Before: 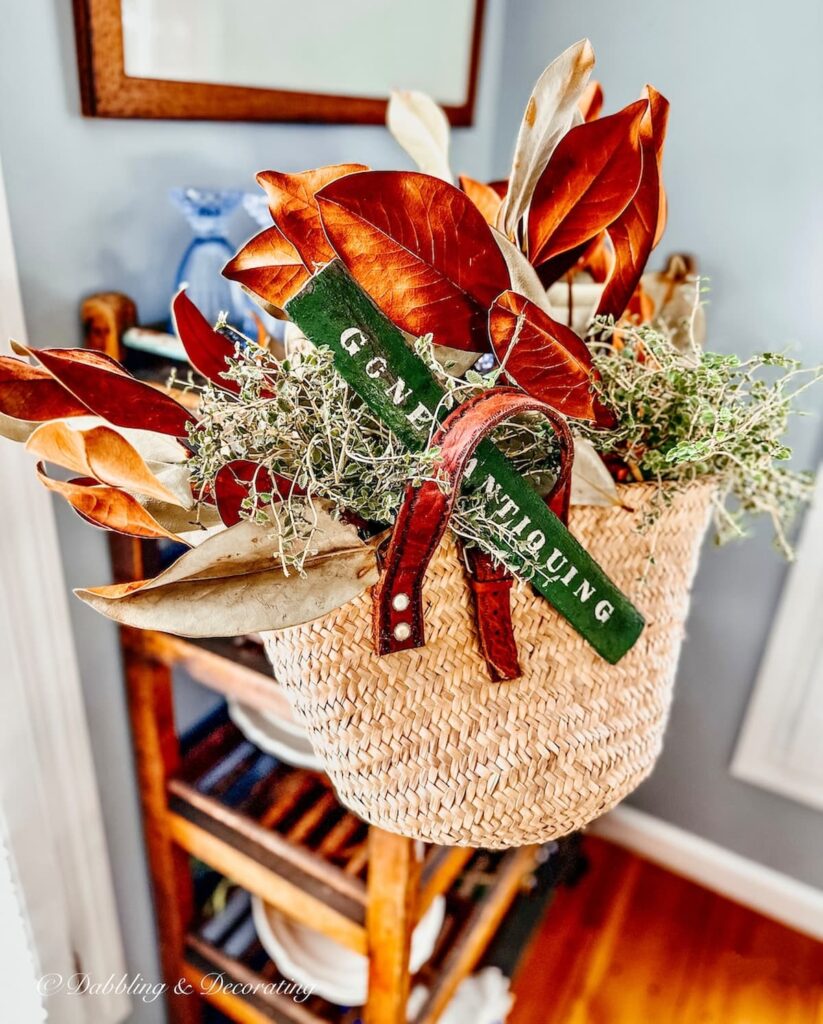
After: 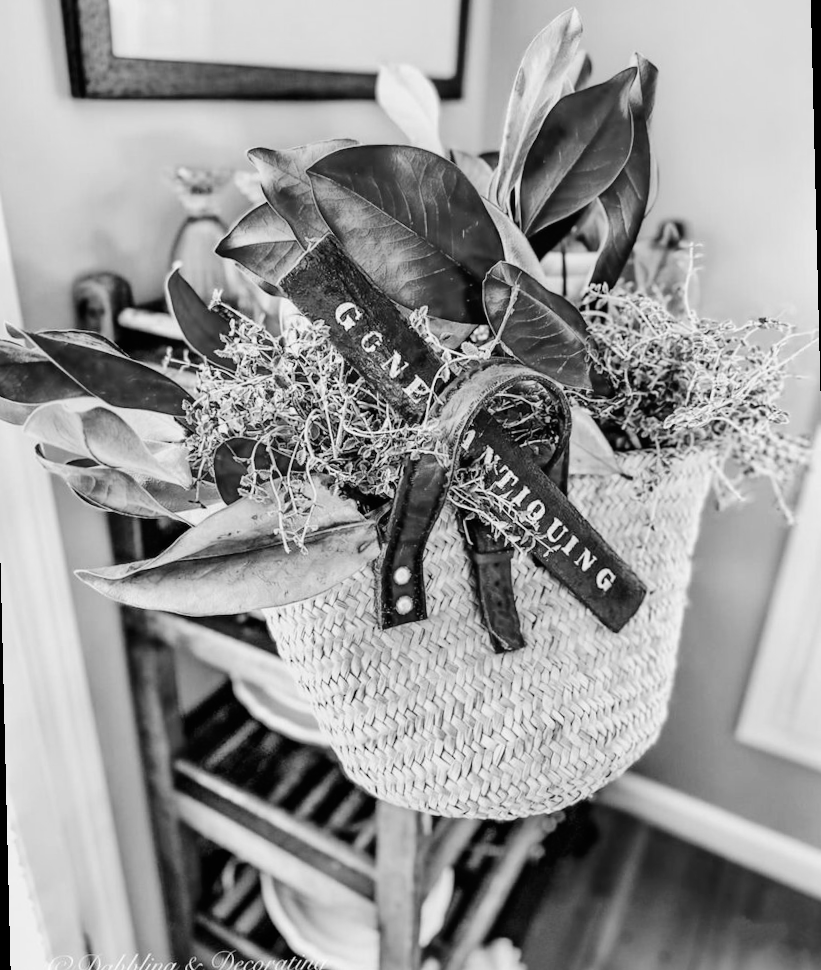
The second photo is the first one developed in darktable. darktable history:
rotate and perspective: rotation -1.42°, crop left 0.016, crop right 0.984, crop top 0.035, crop bottom 0.965
tone curve: curves: ch0 [(0.003, 0) (0.066, 0.023) (0.149, 0.094) (0.264, 0.238) (0.395, 0.421) (0.517, 0.56) (0.688, 0.743) (0.813, 0.846) (1, 1)]; ch1 [(0, 0) (0.164, 0.115) (0.337, 0.332) (0.39, 0.398) (0.464, 0.461) (0.501, 0.5) (0.521, 0.535) (0.571, 0.588) (0.652, 0.681) (0.733, 0.749) (0.811, 0.796) (1, 1)]; ch2 [(0, 0) (0.337, 0.382) (0.464, 0.476) (0.501, 0.502) (0.527, 0.54) (0.556, 0.567) (0.6, 0.59) (0.687, 0.675) (1, 1)], color space Lab, independent channels, preserve colors none
monochrome: size 1
local contrast: mode bilateral grid, contrast 100, coarseness 100, detail 91%, midtone range 0.2
